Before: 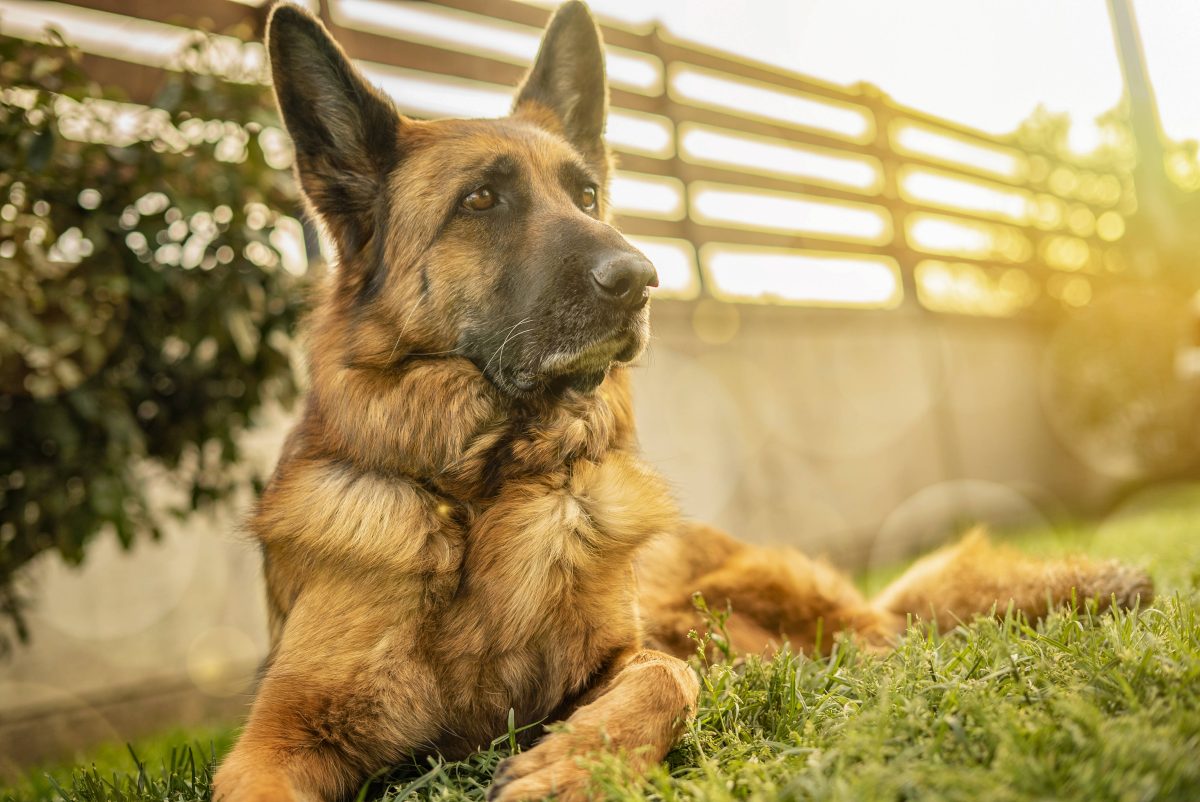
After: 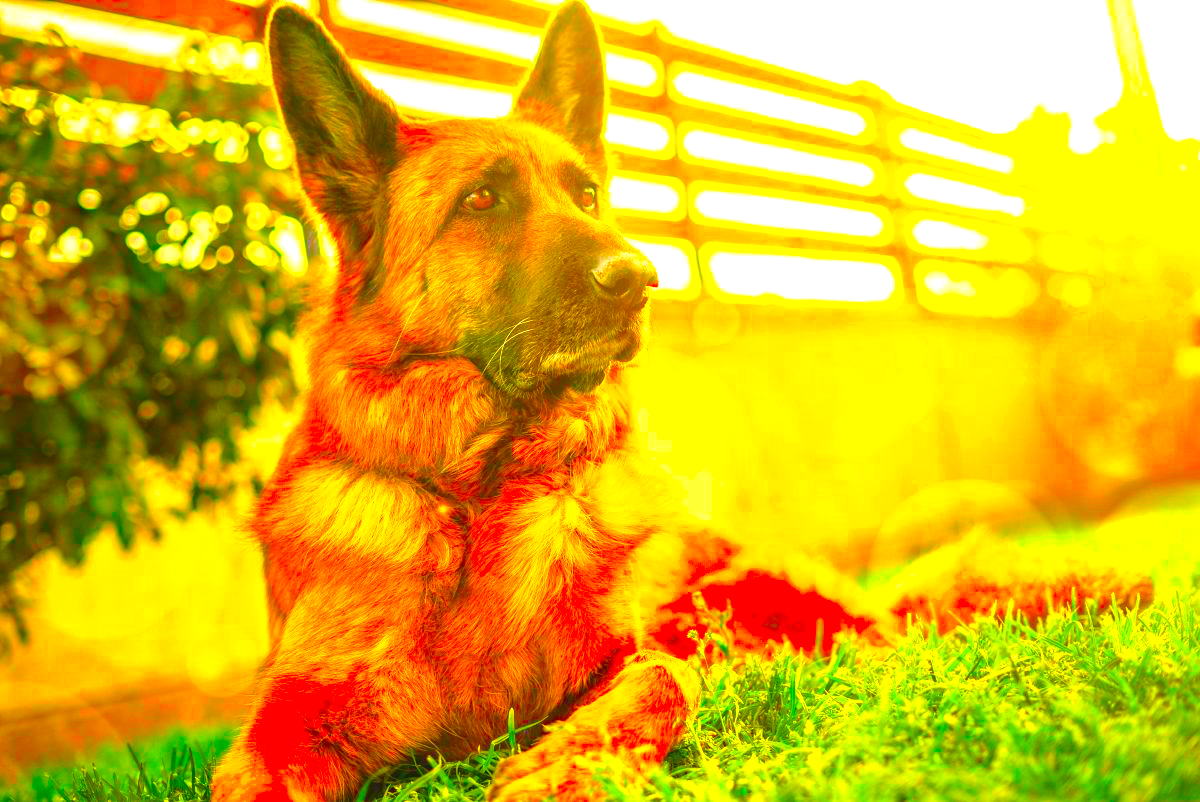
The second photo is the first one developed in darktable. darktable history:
color correction: saturation 3
contrast brightness saturation: contrast -0.19, saturation 0.19
exposure: black level correction 0, exposure 1.7 EV, compensate exposure bias true, compensate highlight preservation false
shadows and highlights: shadows -20, white point adjustment -2, highlights -35
